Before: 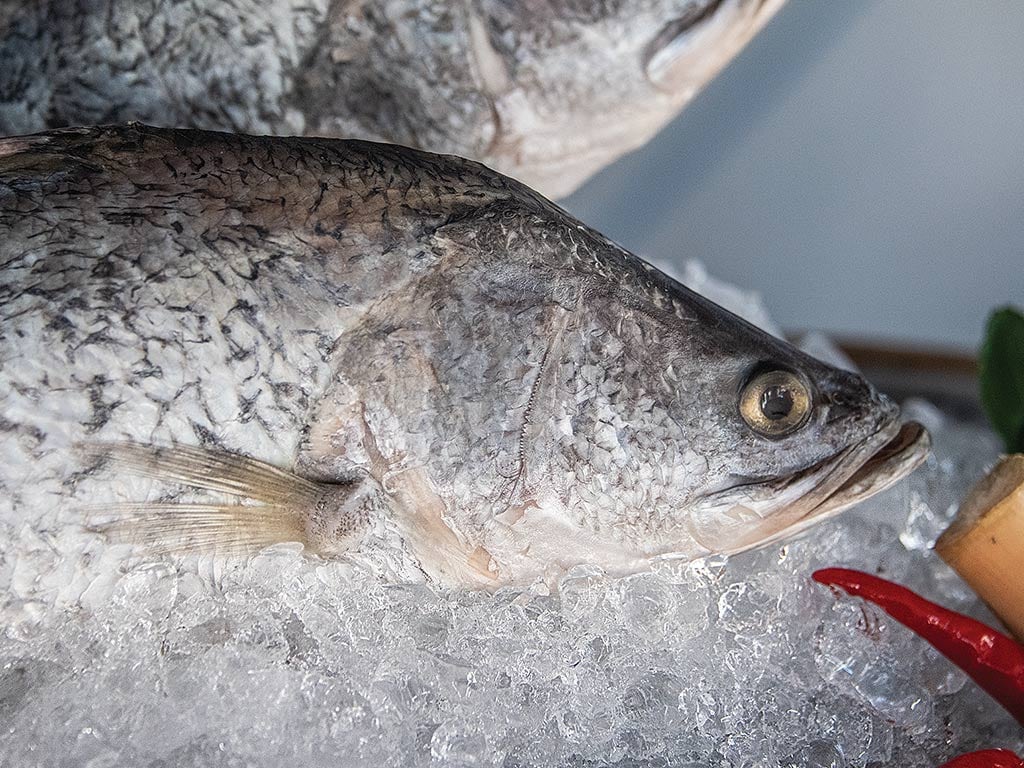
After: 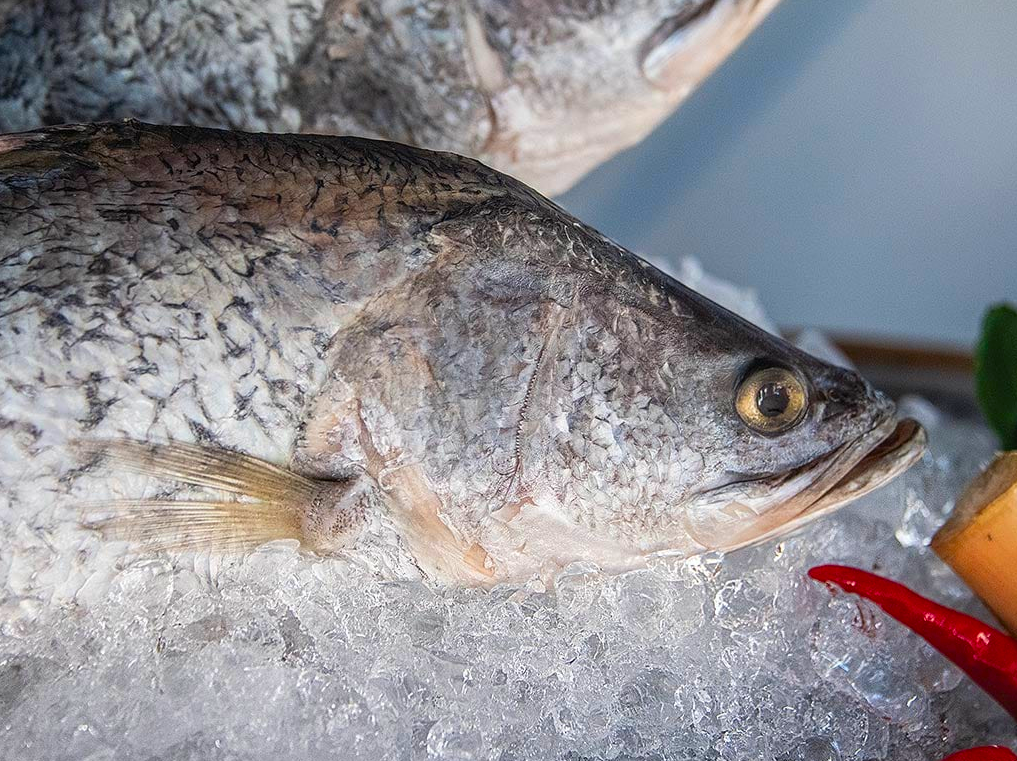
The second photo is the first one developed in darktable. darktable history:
crop: left 0.434%, top 0.485%, right 0.244%, bottom 0.386%
contrast brightness saturation: saturation 0.5
